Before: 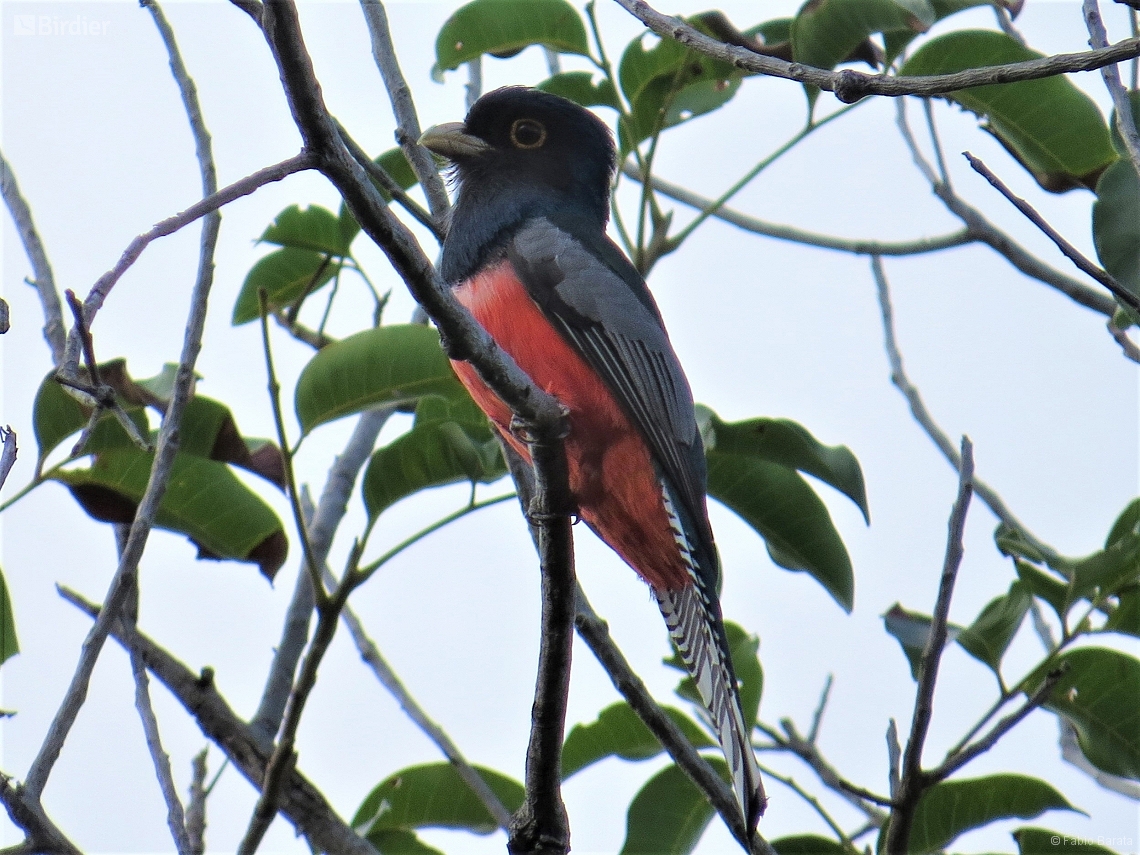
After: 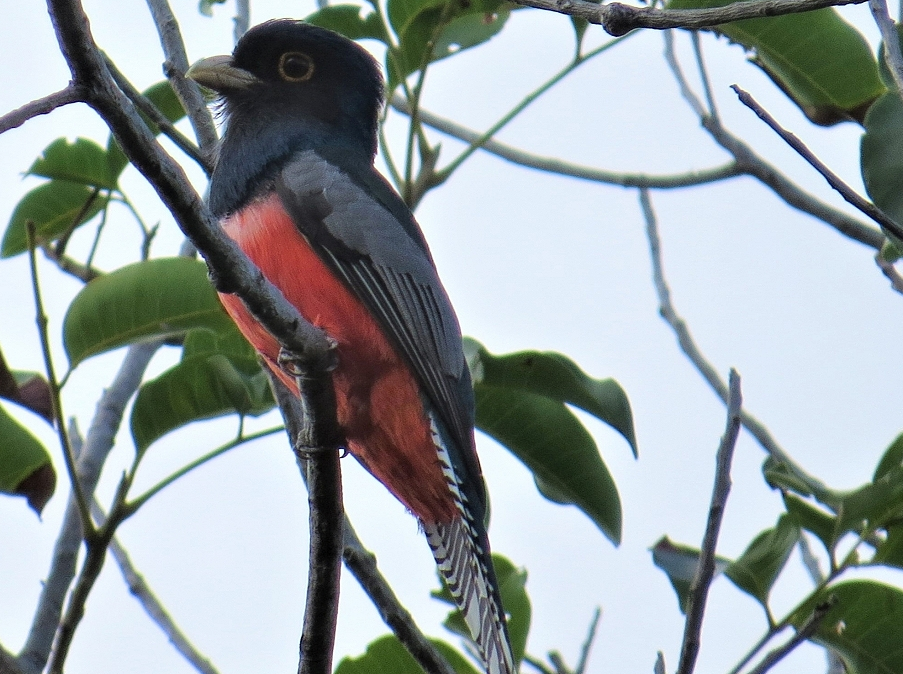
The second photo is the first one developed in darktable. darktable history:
crop and rotate: left 20.375%, top 7.837%, right 0.398%, bottom 13.294%
